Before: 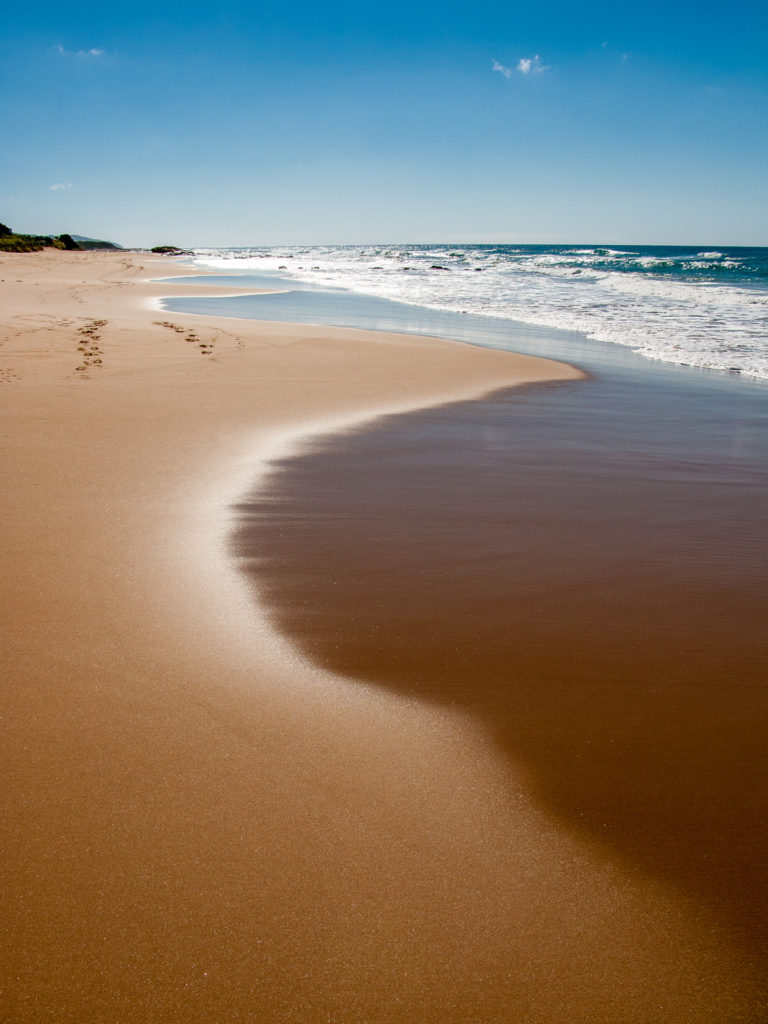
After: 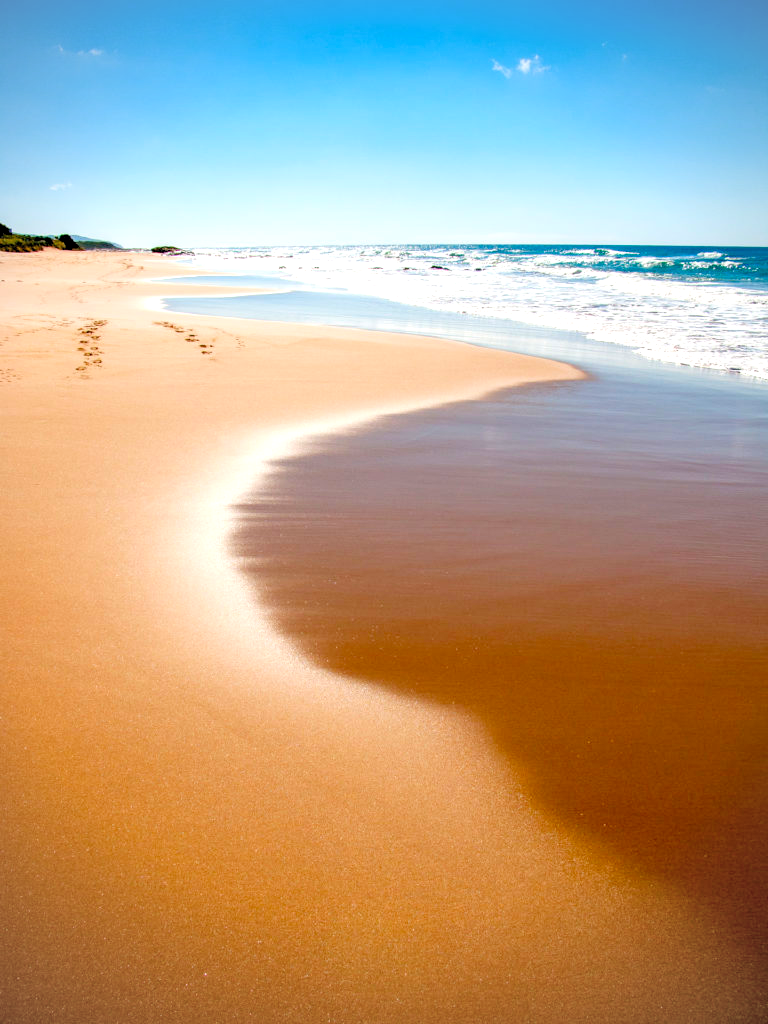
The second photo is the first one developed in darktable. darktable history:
levels: levels [0.036, 0.364, 0.827]
vignetting: fall-off radius 60.92%
color balance rgb: perceptual saturation grading › global saturation 10%
